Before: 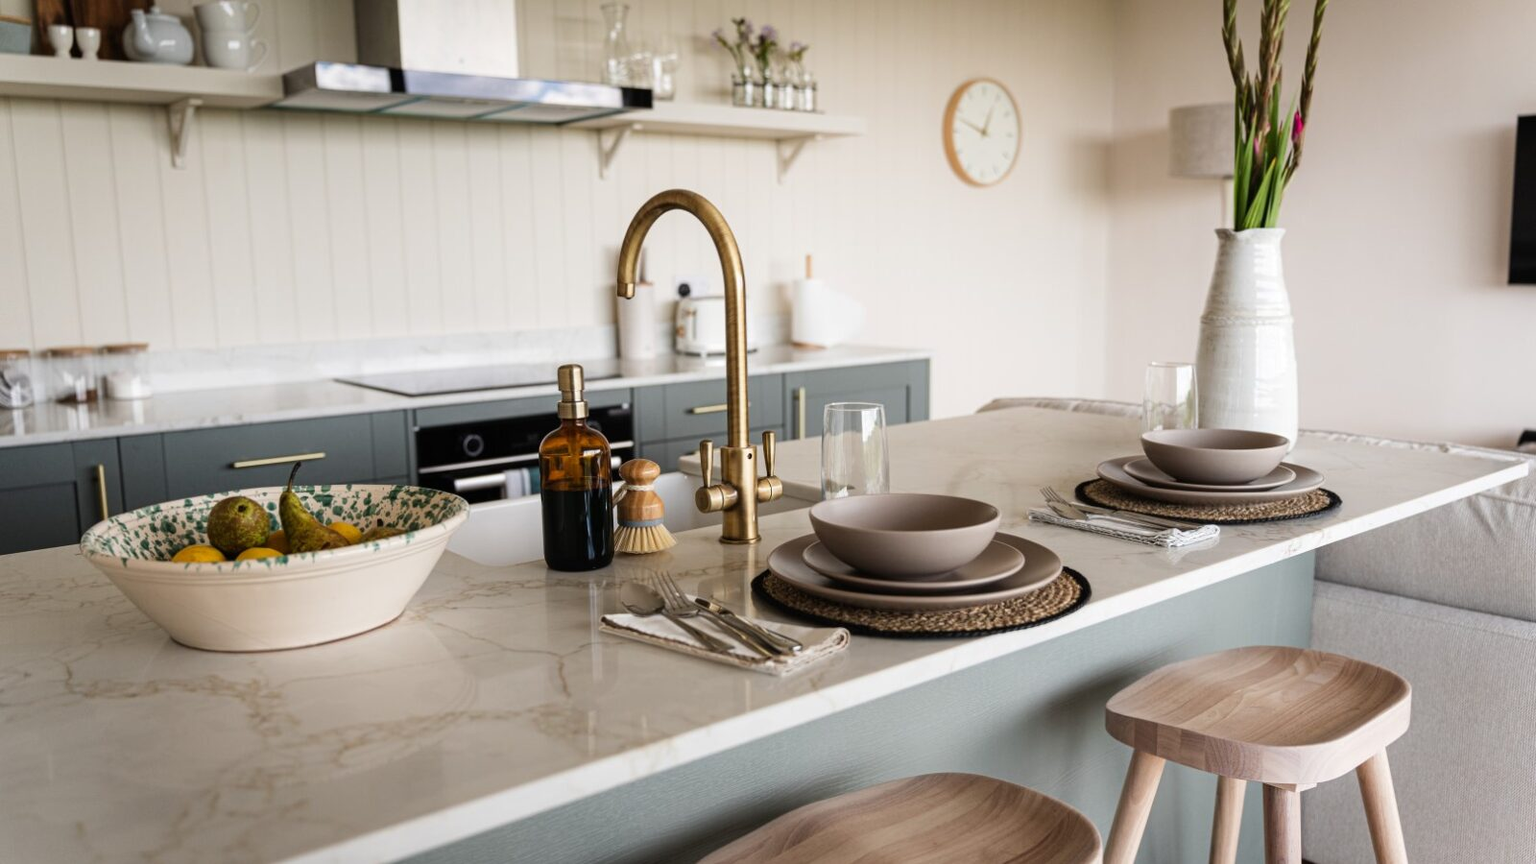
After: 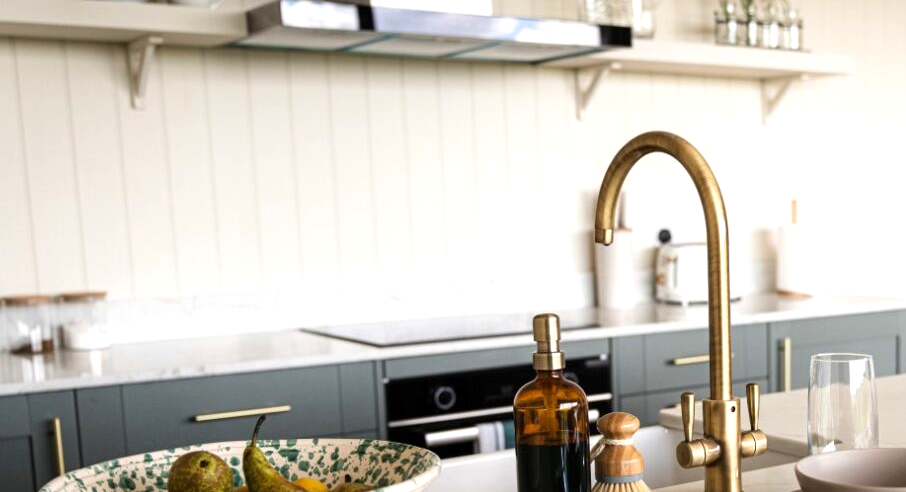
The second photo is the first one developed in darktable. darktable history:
exposure: black level correction 0.001, exposure 0.499 EV, compensate highlight preservation false
crop and rotate: left 3.049%, top 7.443%, right 40.297%, bottom 37.831%
